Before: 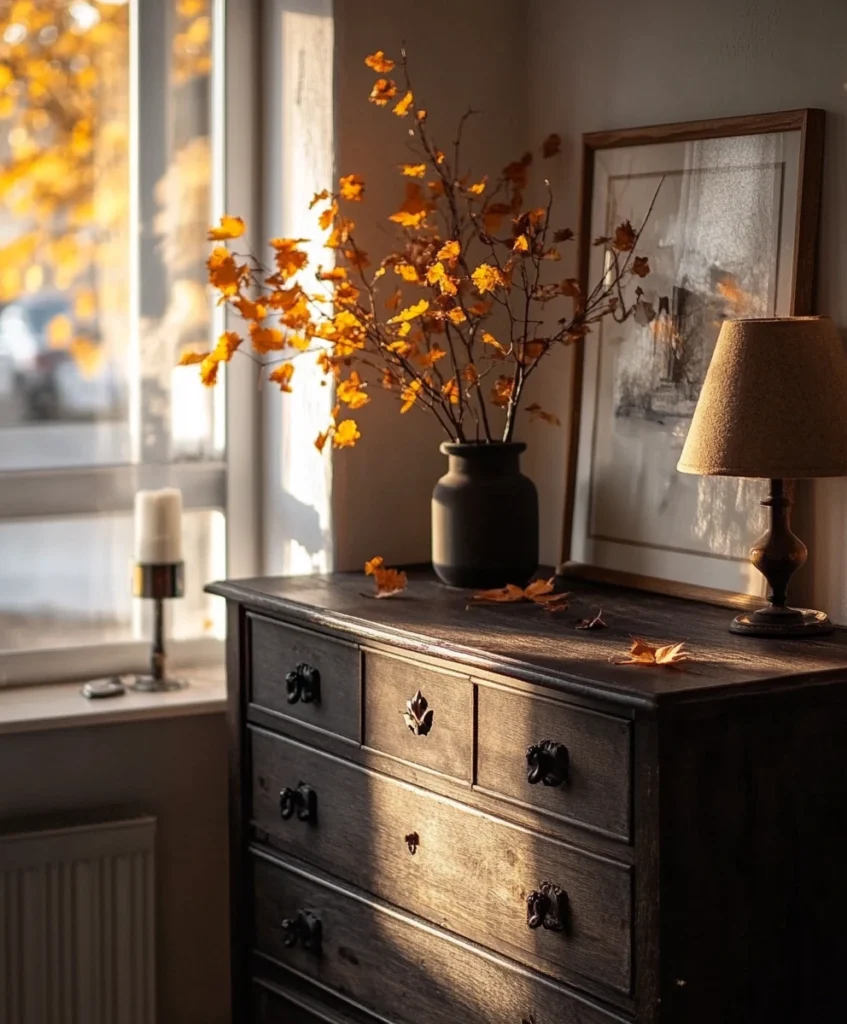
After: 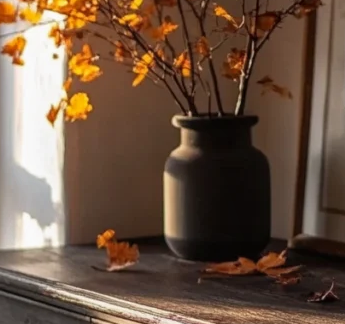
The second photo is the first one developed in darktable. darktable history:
local contrast: detail 109%
crop: left 31.677%, top 31.958%, right 27.483%, bottom 36.328%
